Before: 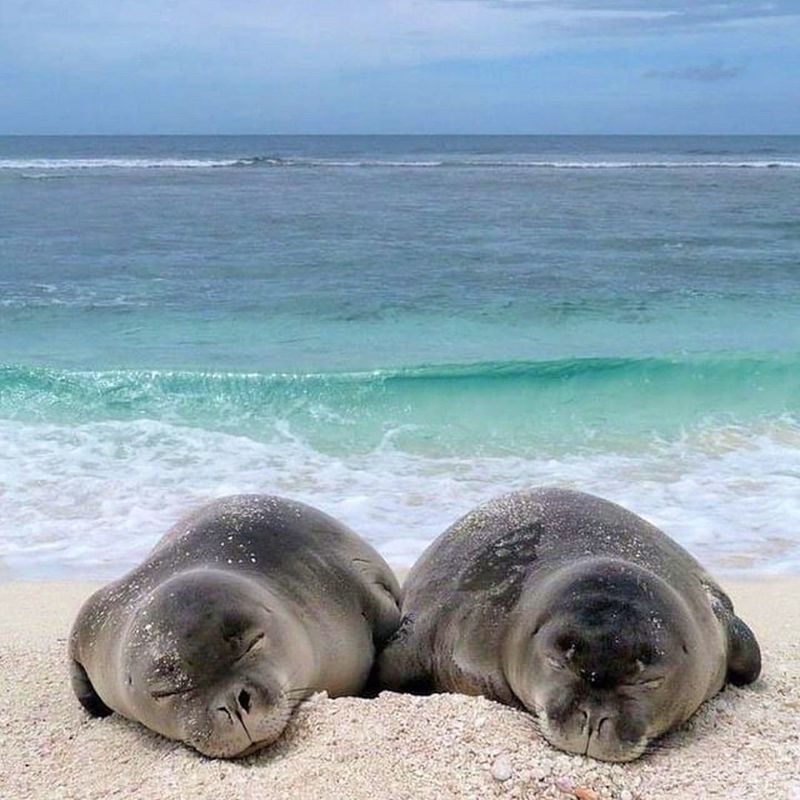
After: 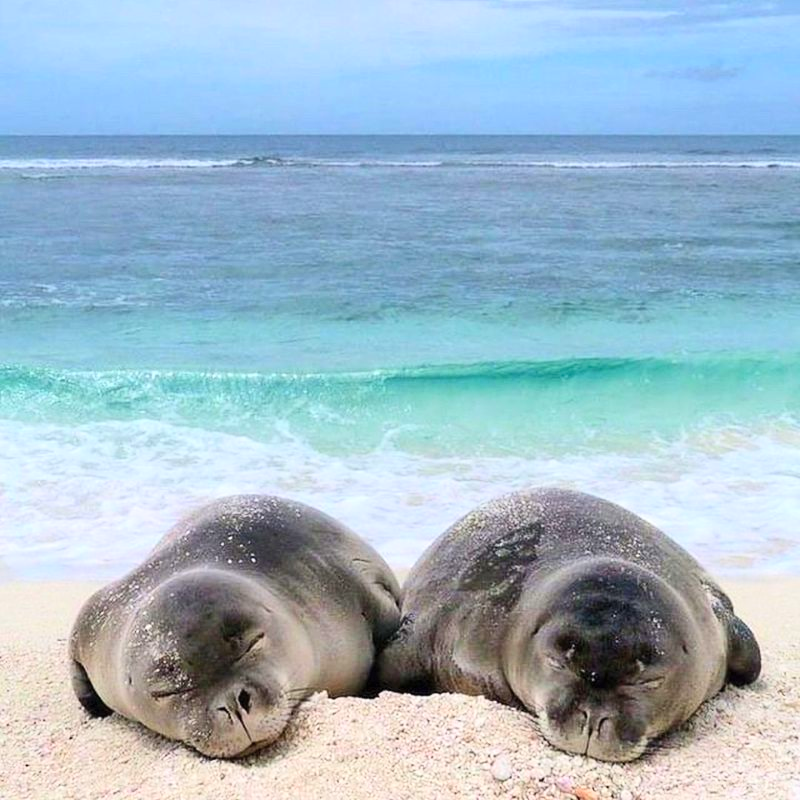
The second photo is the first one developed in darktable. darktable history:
contrast brightness saturation: contrast 0.203, brightness 0.156, saturation 0.224
